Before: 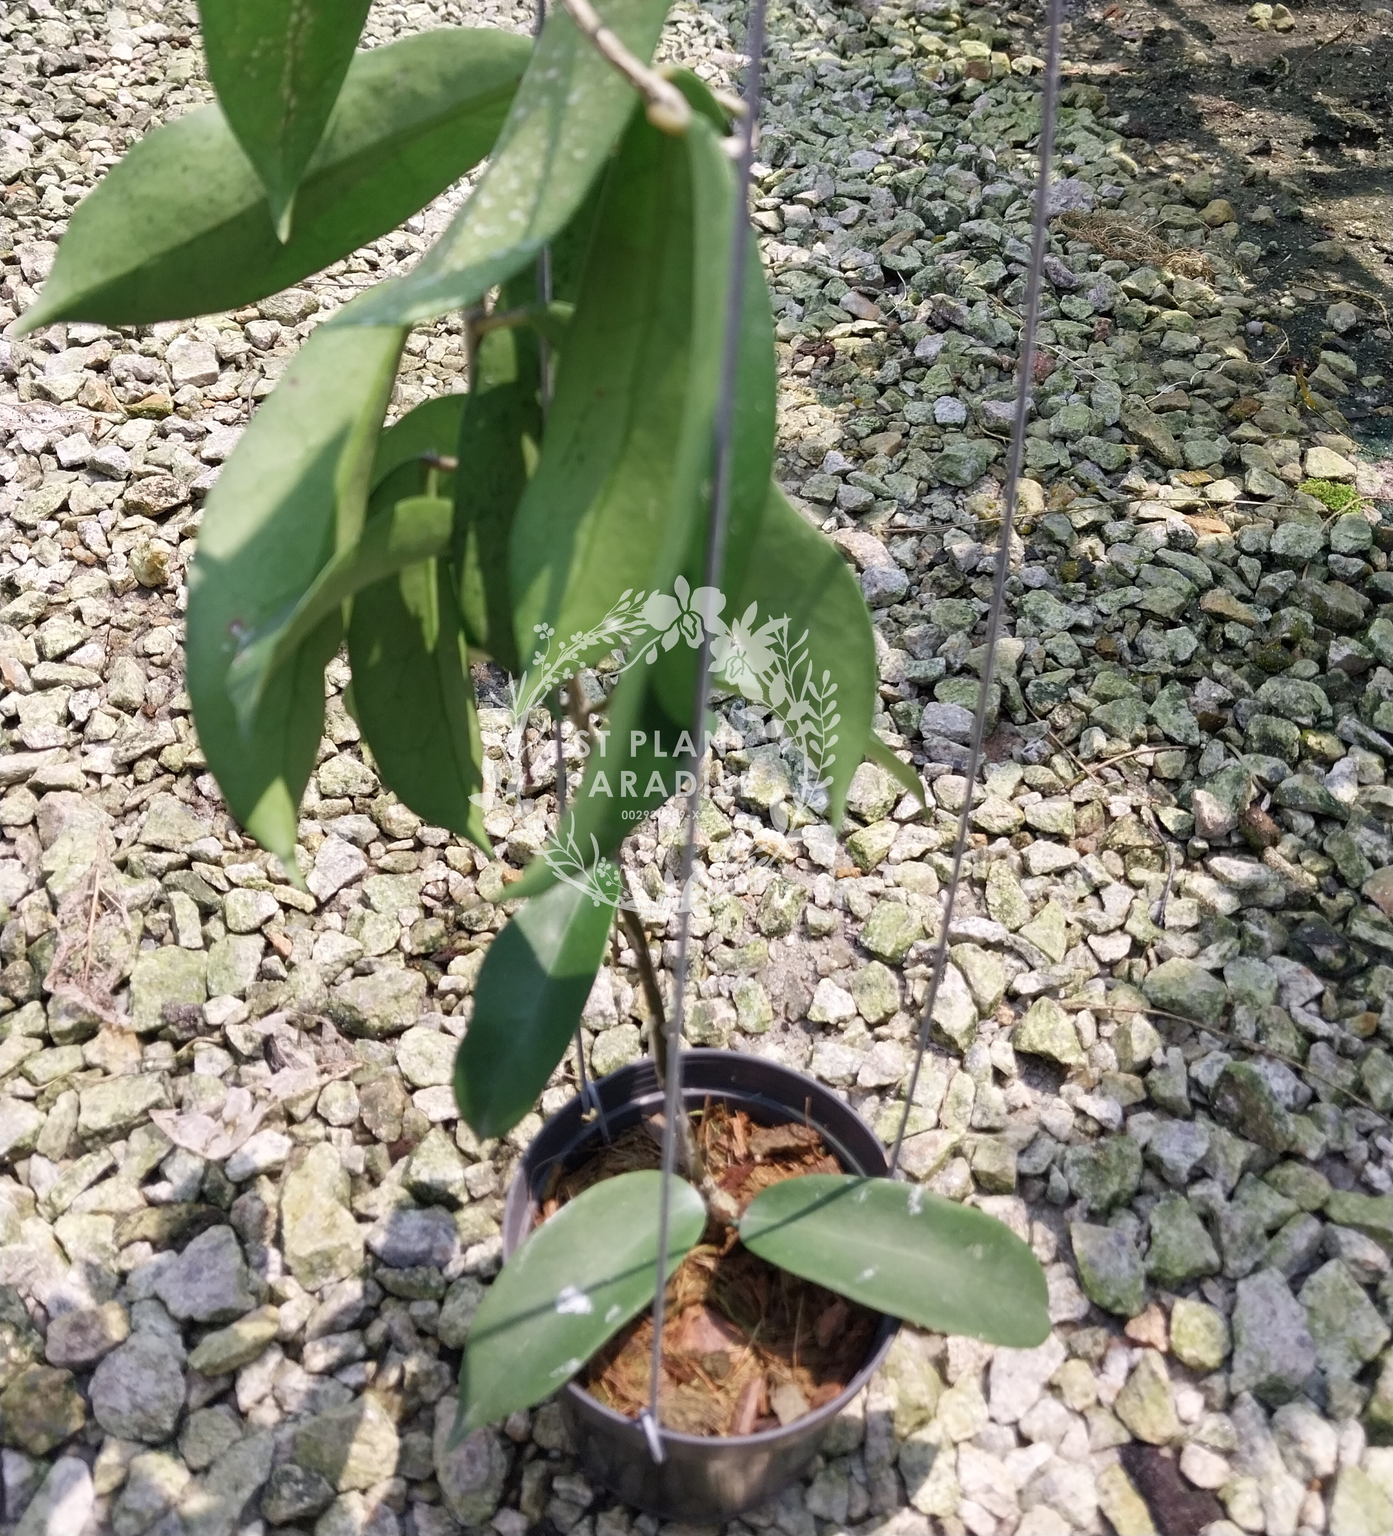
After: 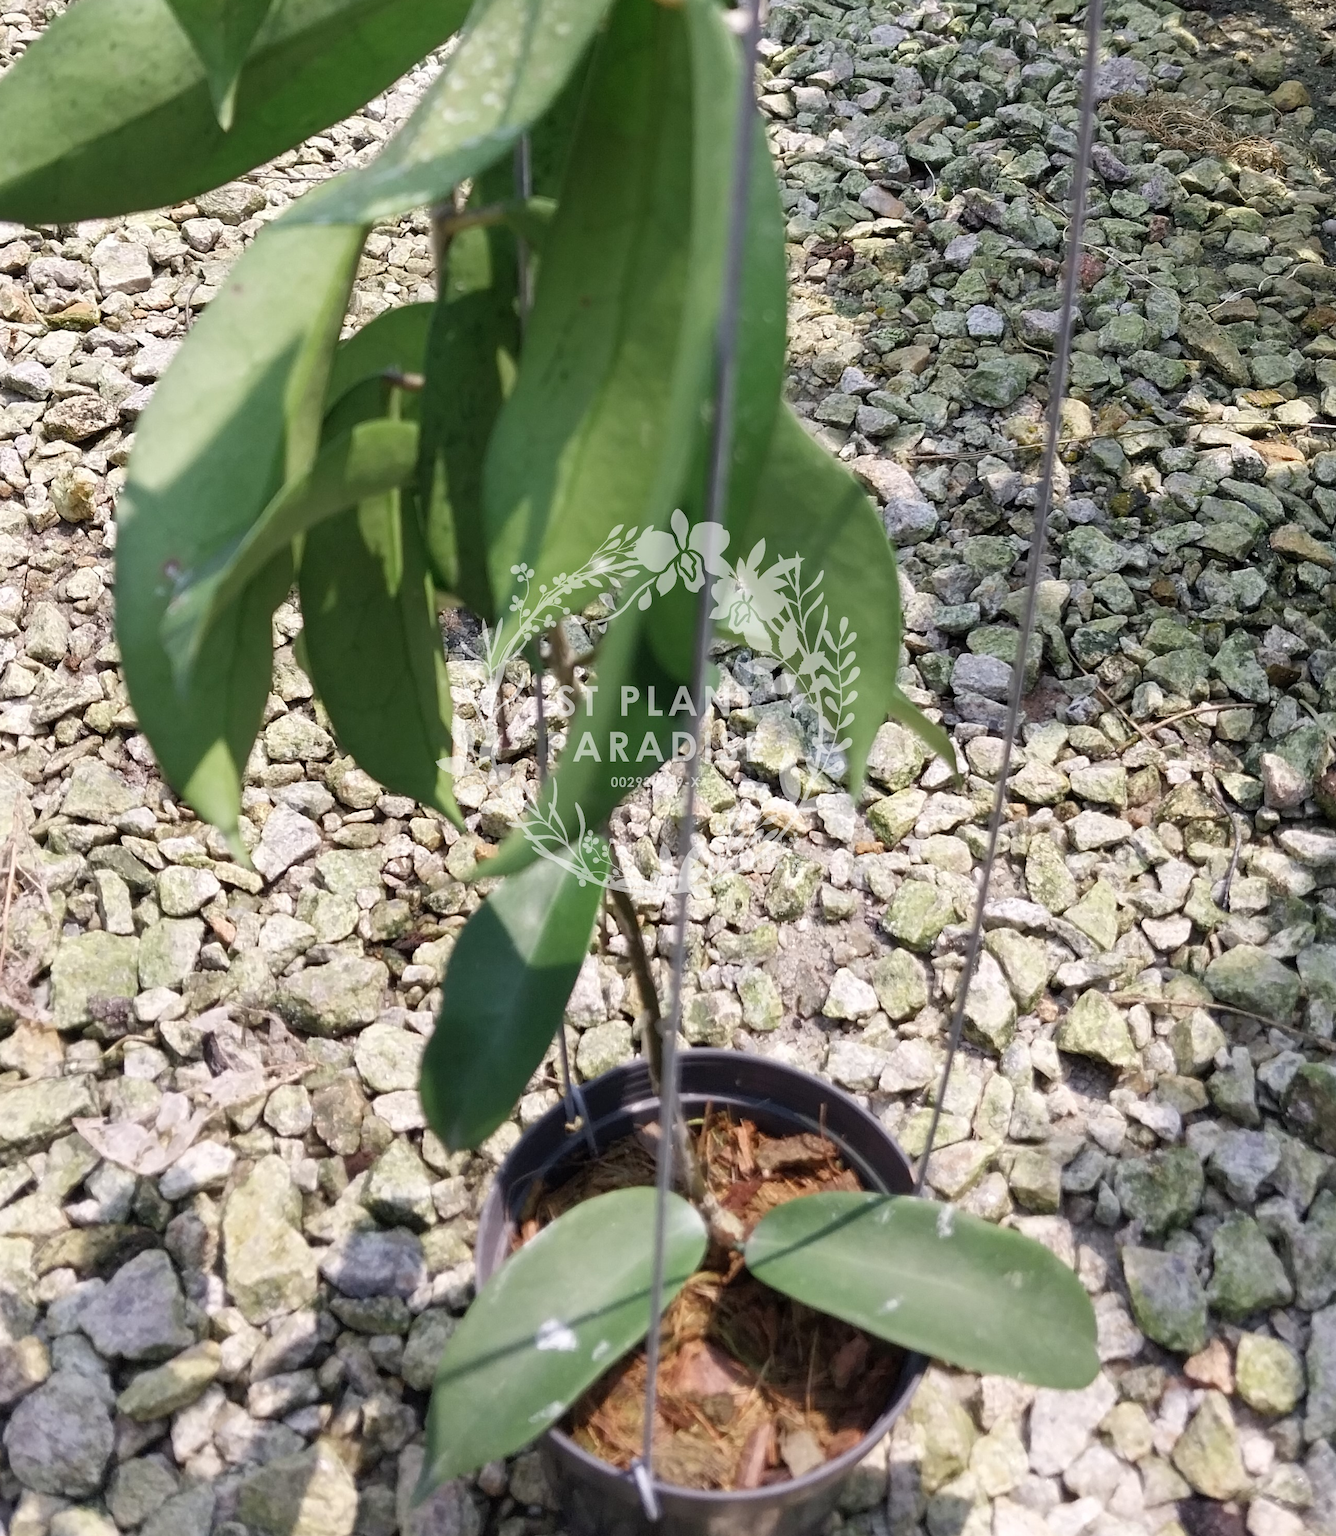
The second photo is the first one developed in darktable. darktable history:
crop: left 6.176%, top 8.395%, right 9.55%, bottom 3.819%
